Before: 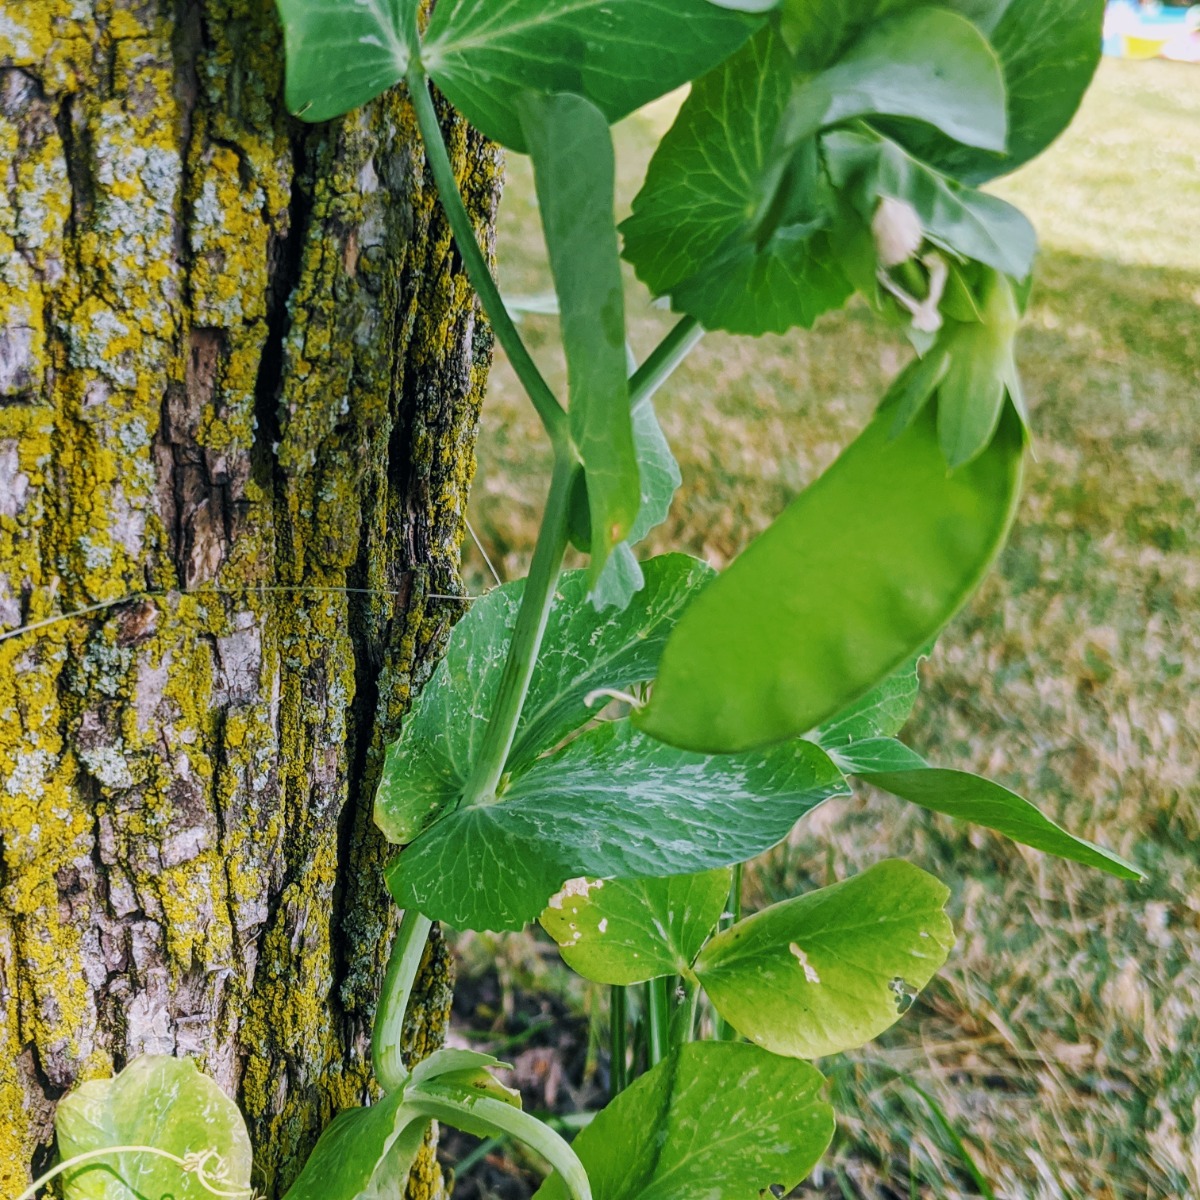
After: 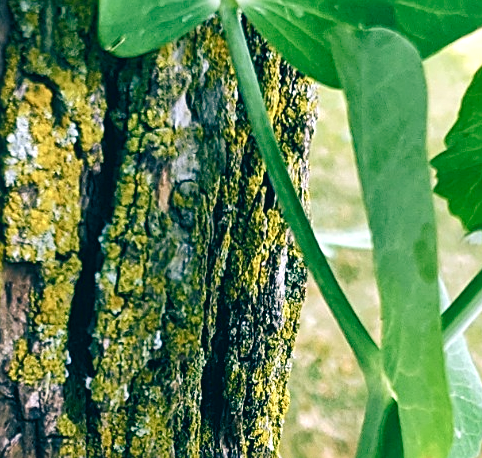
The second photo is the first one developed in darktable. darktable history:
crop: left 15.624%, top 5.457%, right 44.166%, bottom 56.313%
sharpen: on, module defaults
exposure: exposure 0.808 EV, compensate exposure bias true, compensate highlight preservation false
color balance rgb: shadows lift › luminance -28.611%, shadows lift › chroma 10.021%, shadows lift › hue 231.31°, global offset › luminance 0.475%, global offset › hue 58.57°, perceptual saturation grading › global saturation 0.626%, perceptual saturation grading › highlights -14.898%, perceptual saturation grading › shadows 25.378%
